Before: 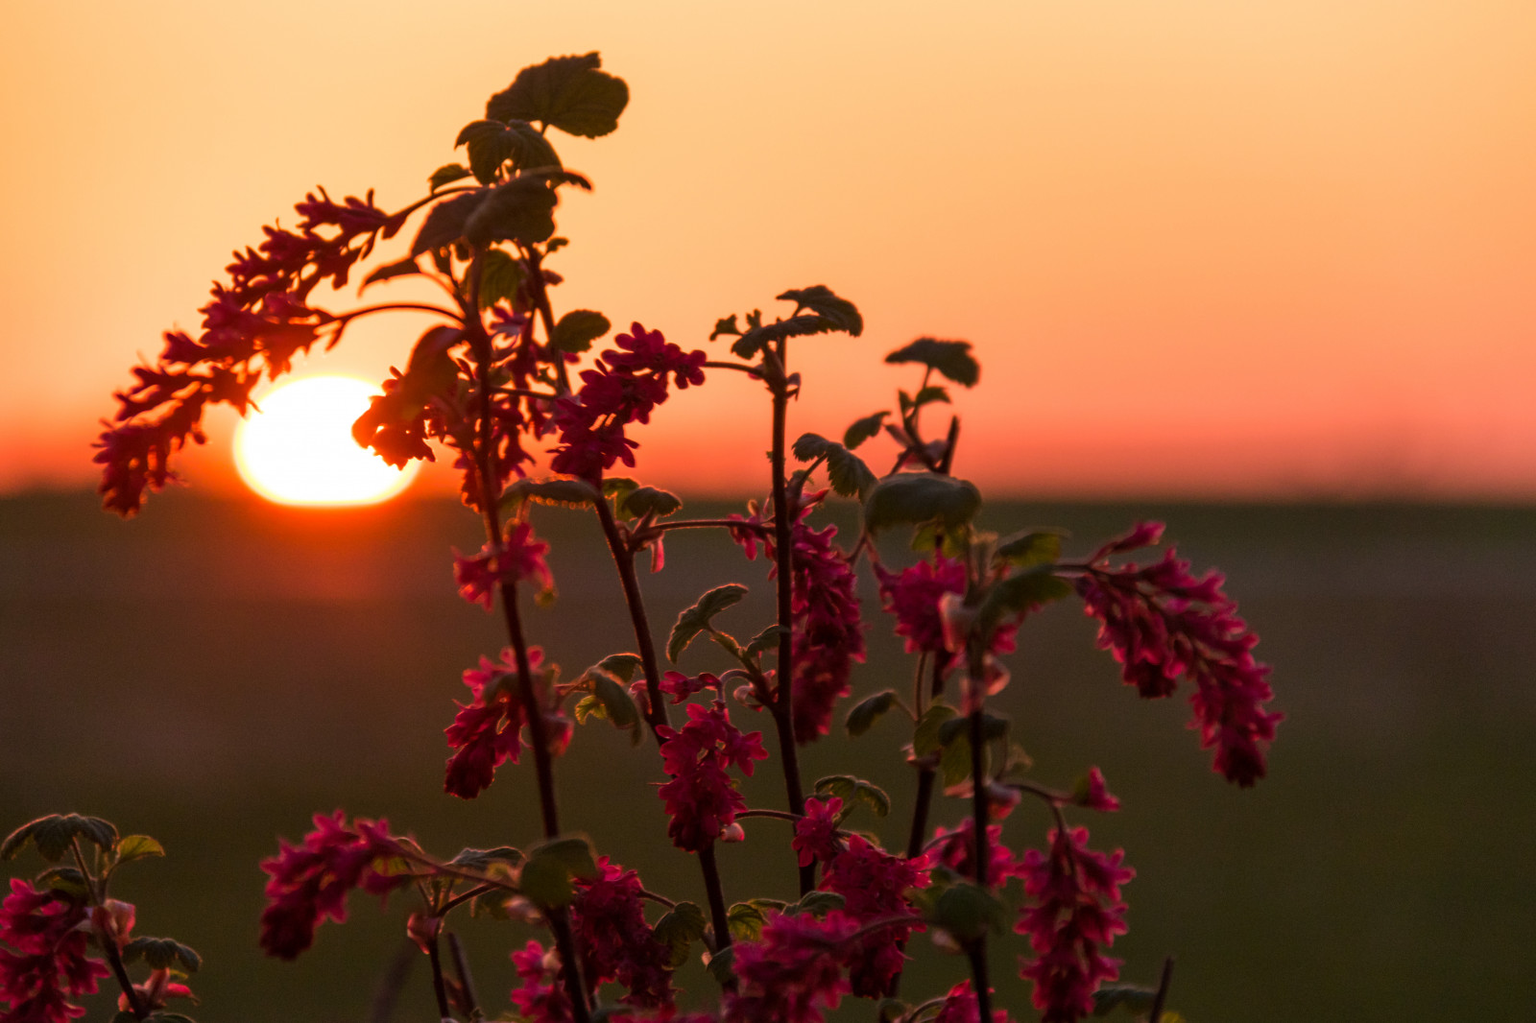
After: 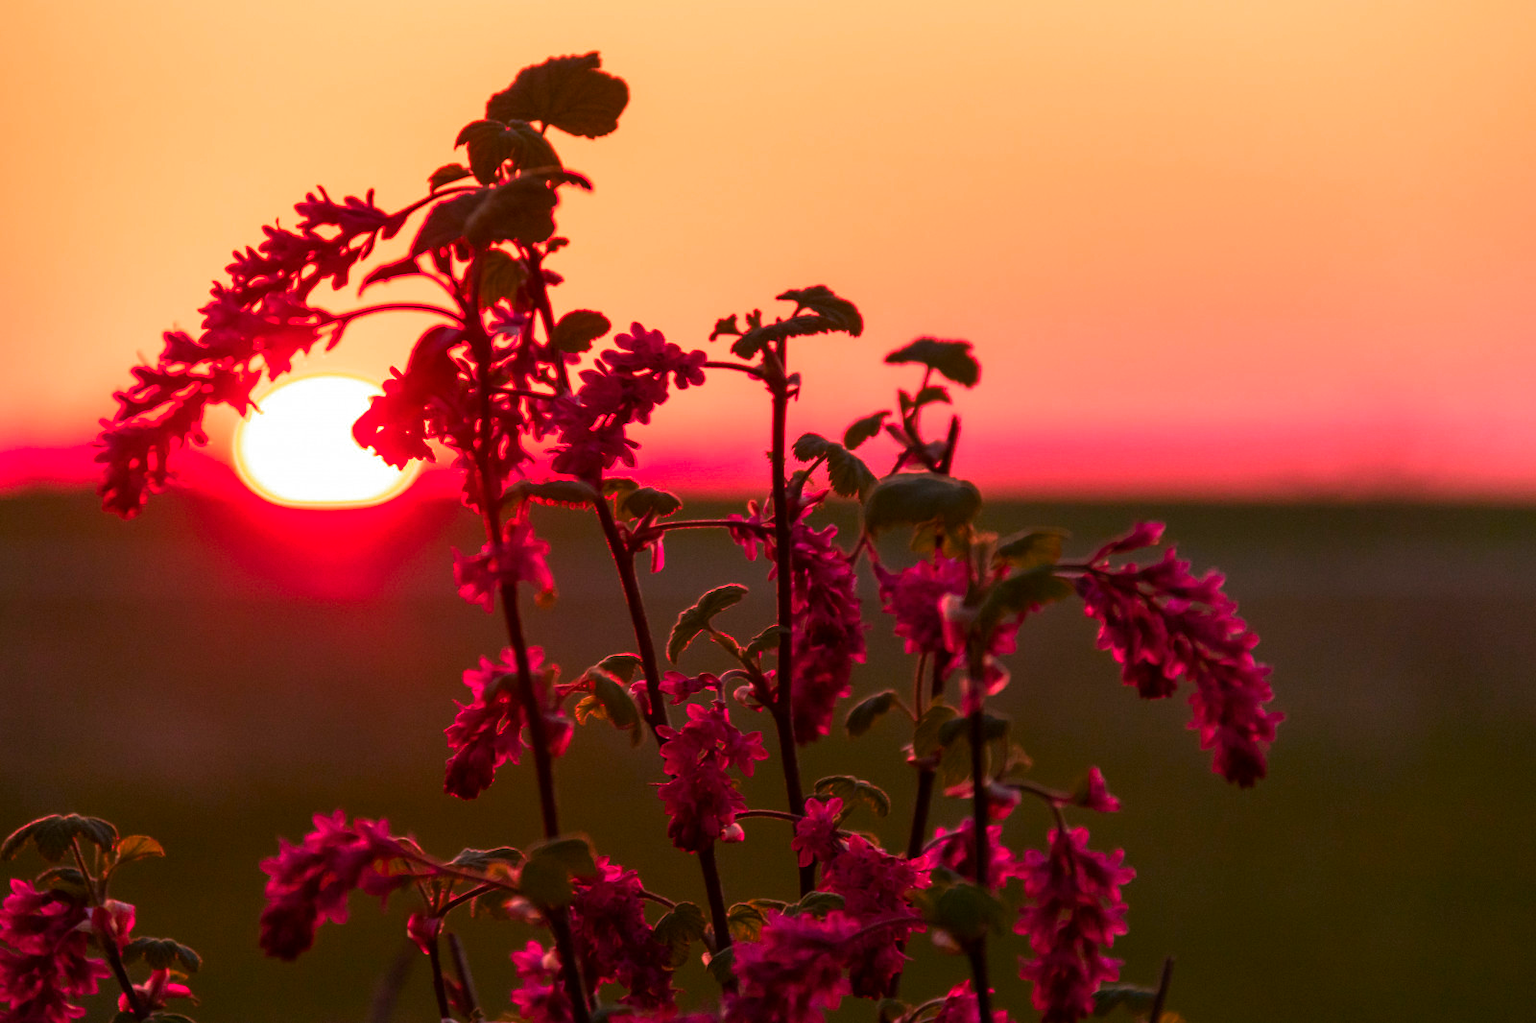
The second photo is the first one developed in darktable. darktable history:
contrast brightness saturation: contrast 0.05
color zones: curves: ch0 [(0.473, 0.374) (0.742, 0.784)]; ch1 [(0.354, 0.737) (0.742, 0.705)]; ch2 [(0.318, 0.421) (0.758, 0.532)]
